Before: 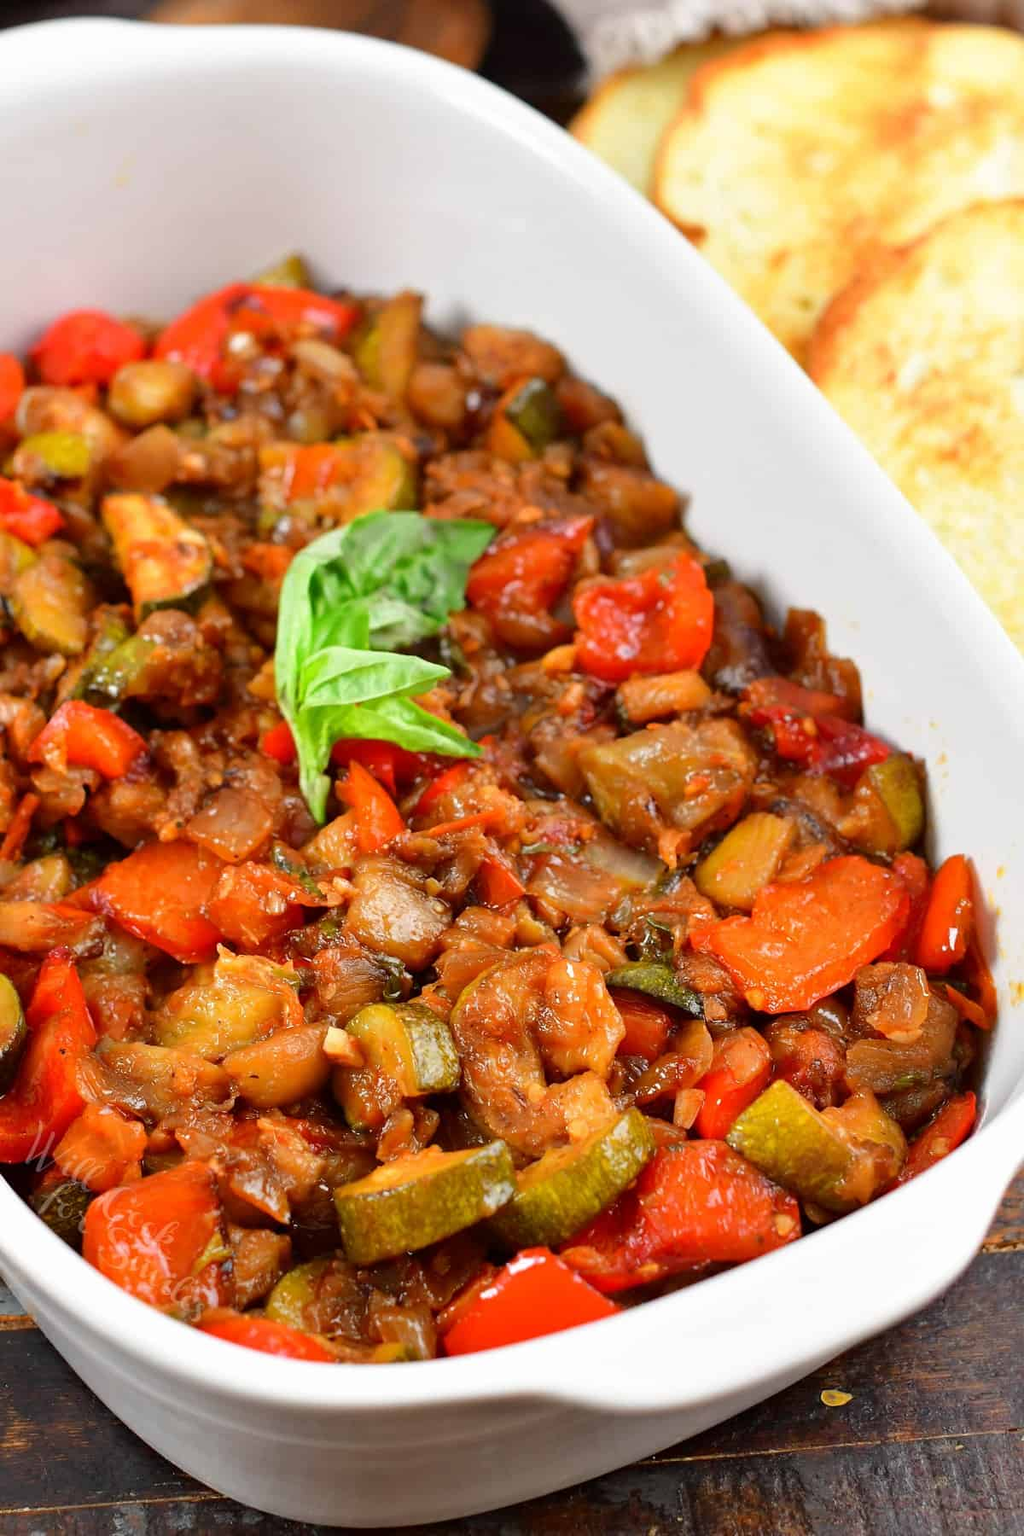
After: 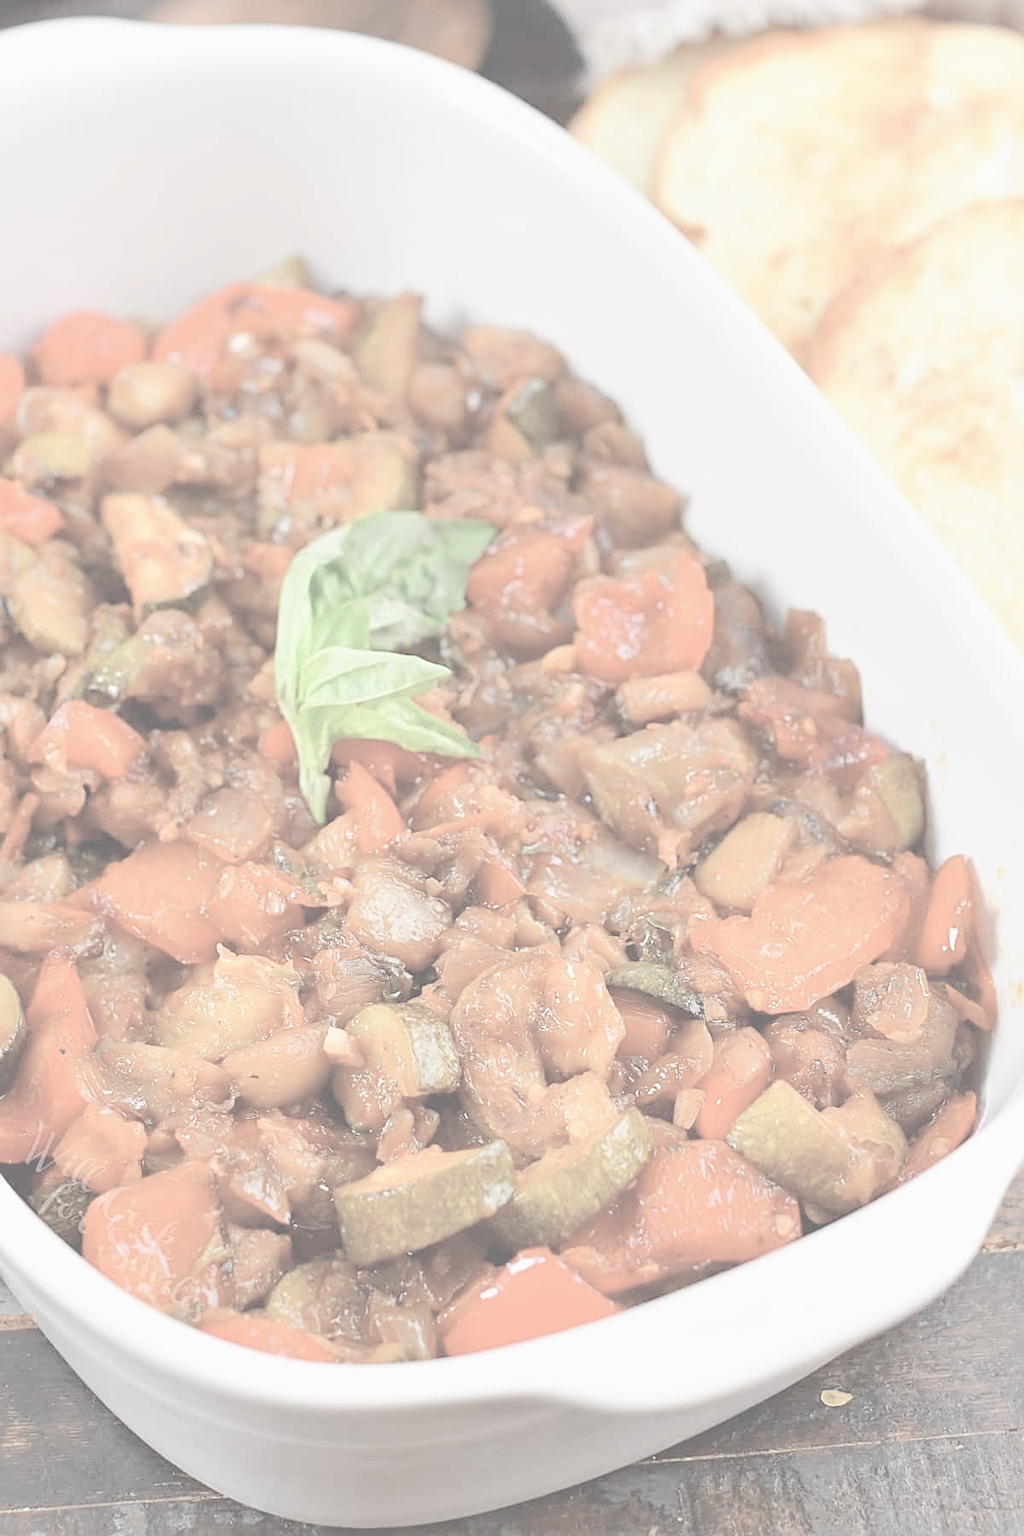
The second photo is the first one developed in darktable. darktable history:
contrast brightness saturation: contrast -0.32, brightness 0.75, saturation -0.78
exposure: black level correction 0, exposure 0.7 EV, compensate exposure bias true, compensate highlight preservation false
sharpen: on, module defaults
